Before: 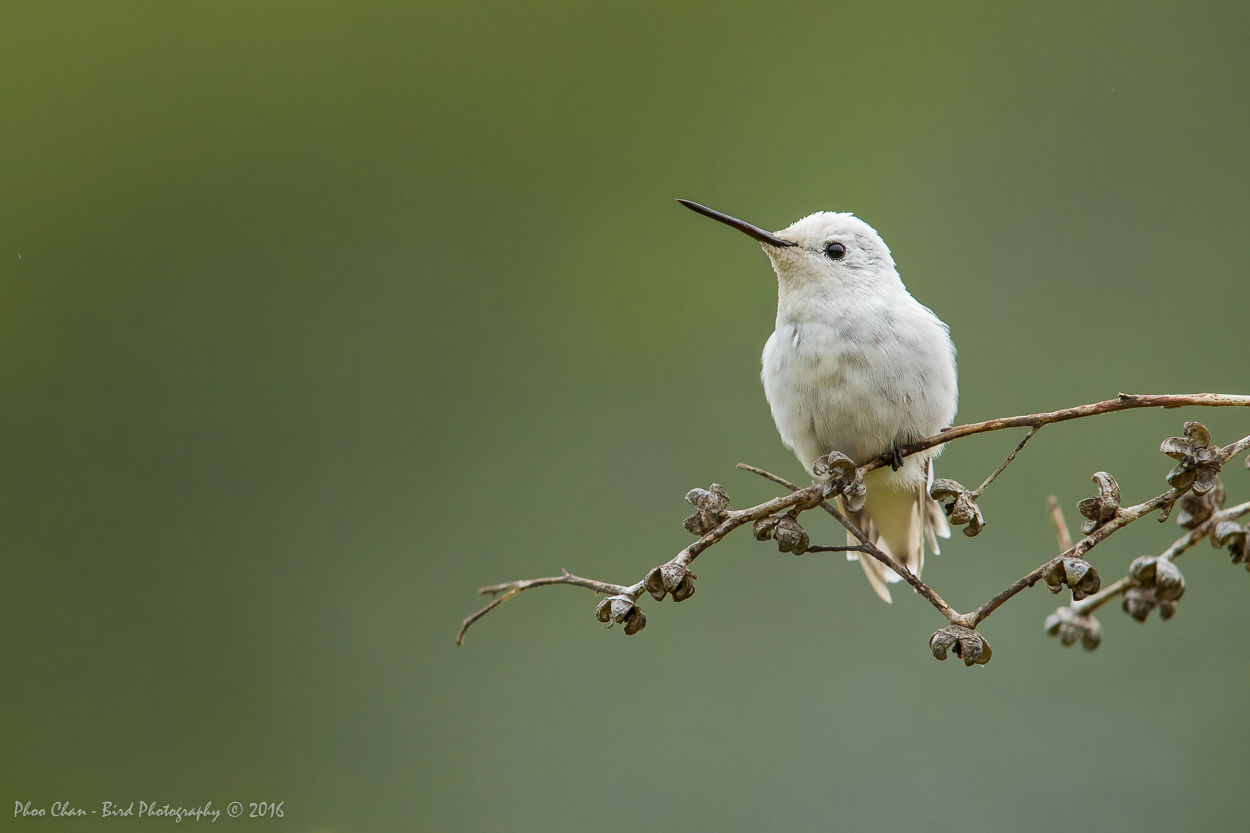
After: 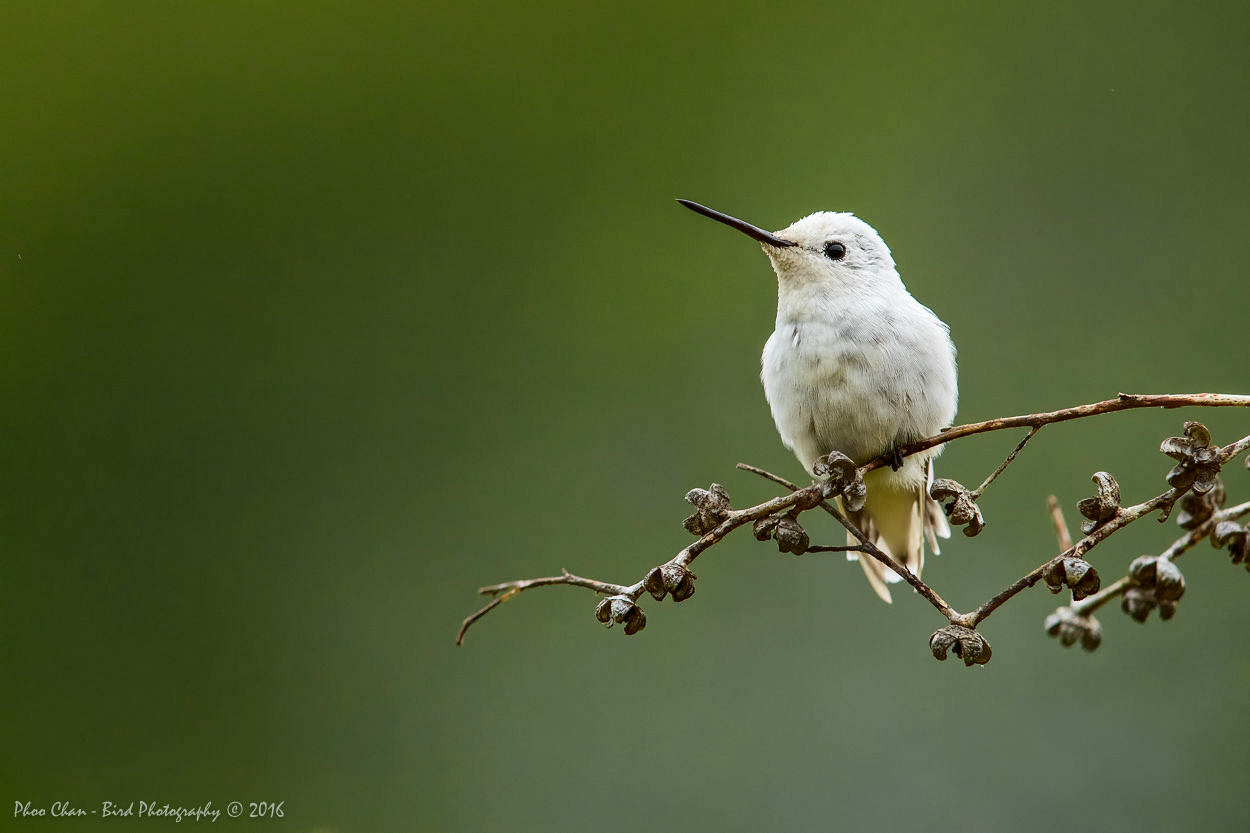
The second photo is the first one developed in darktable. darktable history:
contrast brightness saturation: contrast 0.209, brightness -0.101, saturation 0.214
